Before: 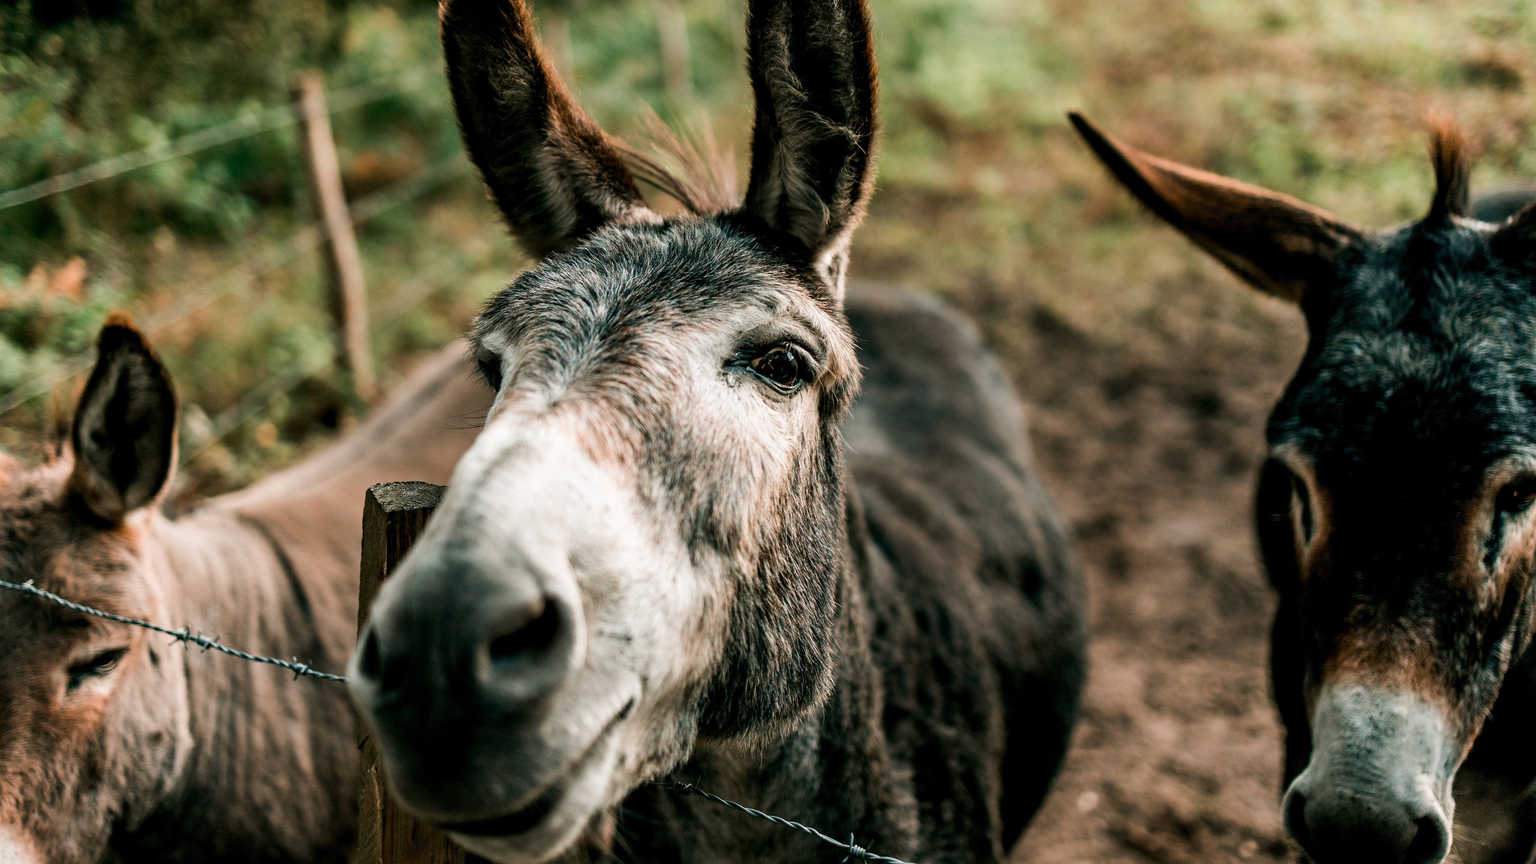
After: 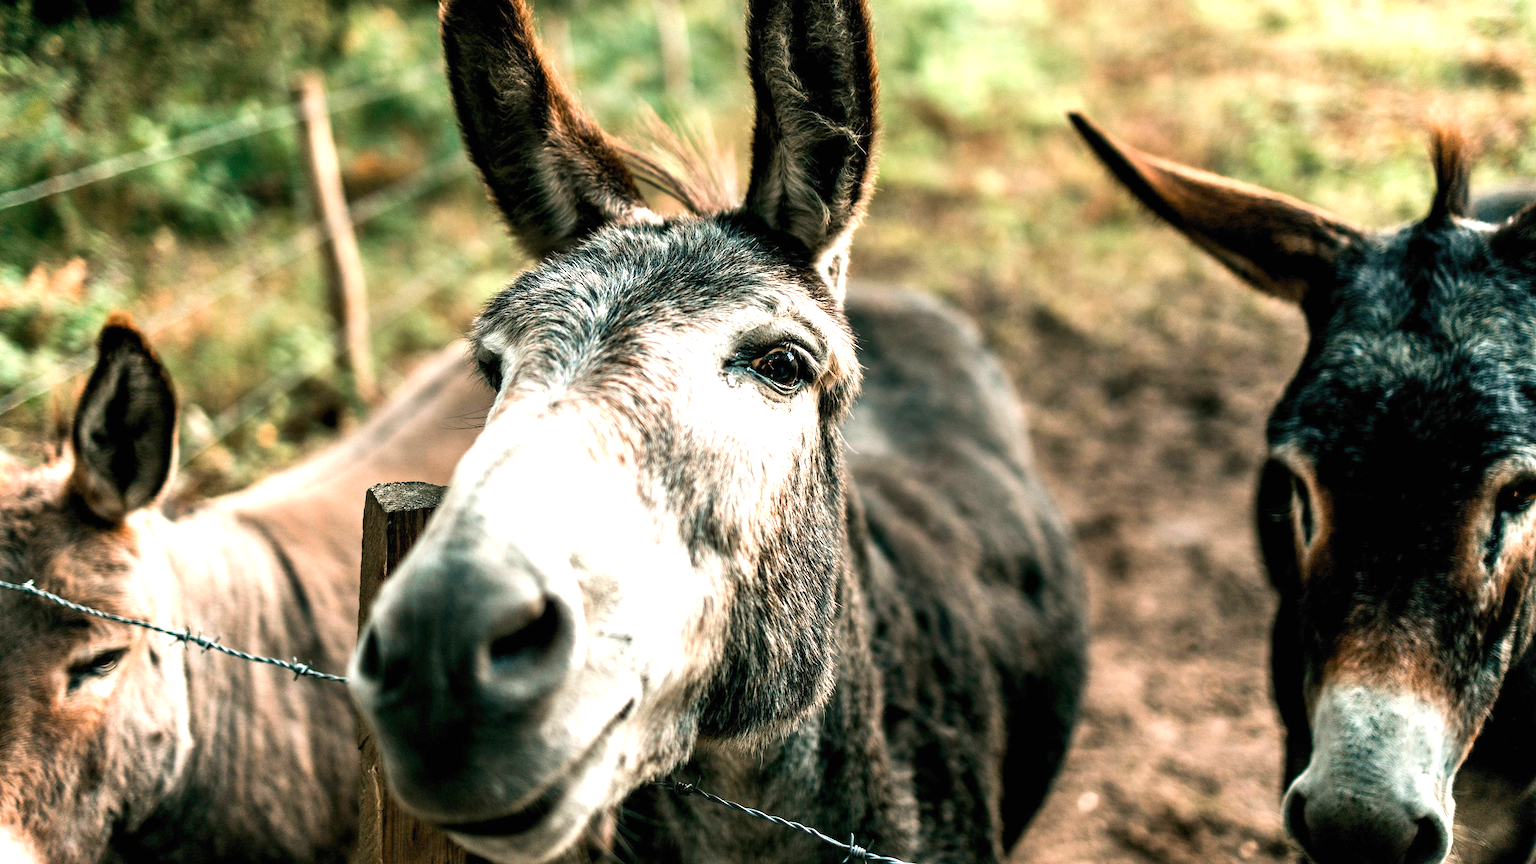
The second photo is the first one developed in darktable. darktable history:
exposure: black level correction 0, exposure 1.122 EV, compensate exposure bias true, compensate highlight preservation false
